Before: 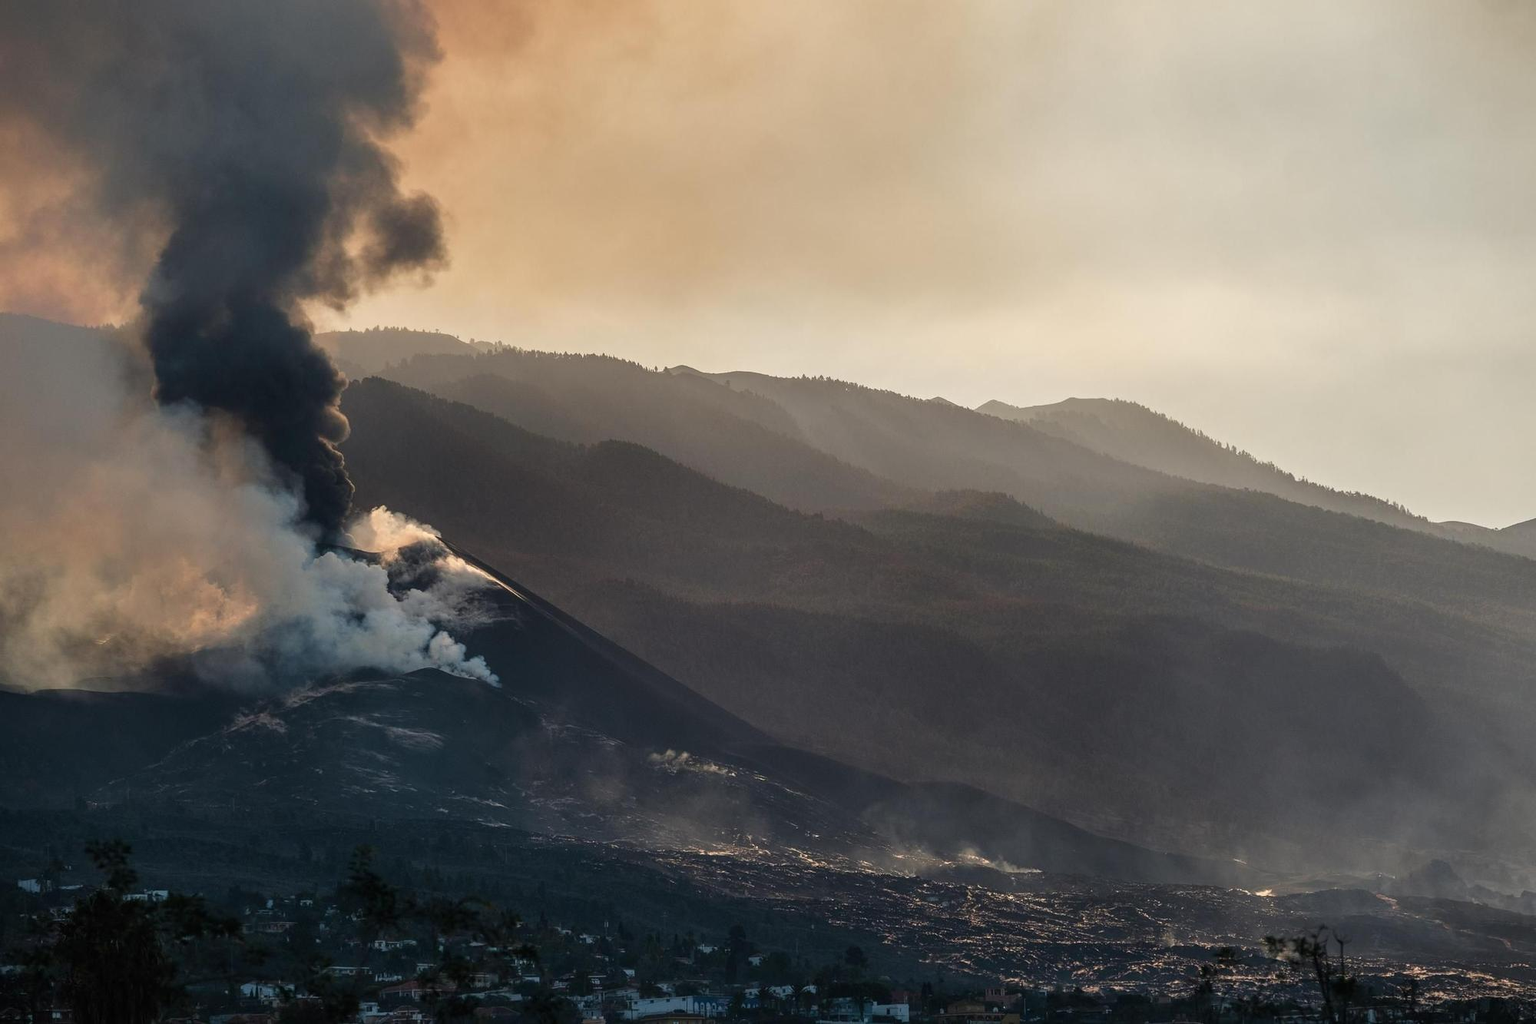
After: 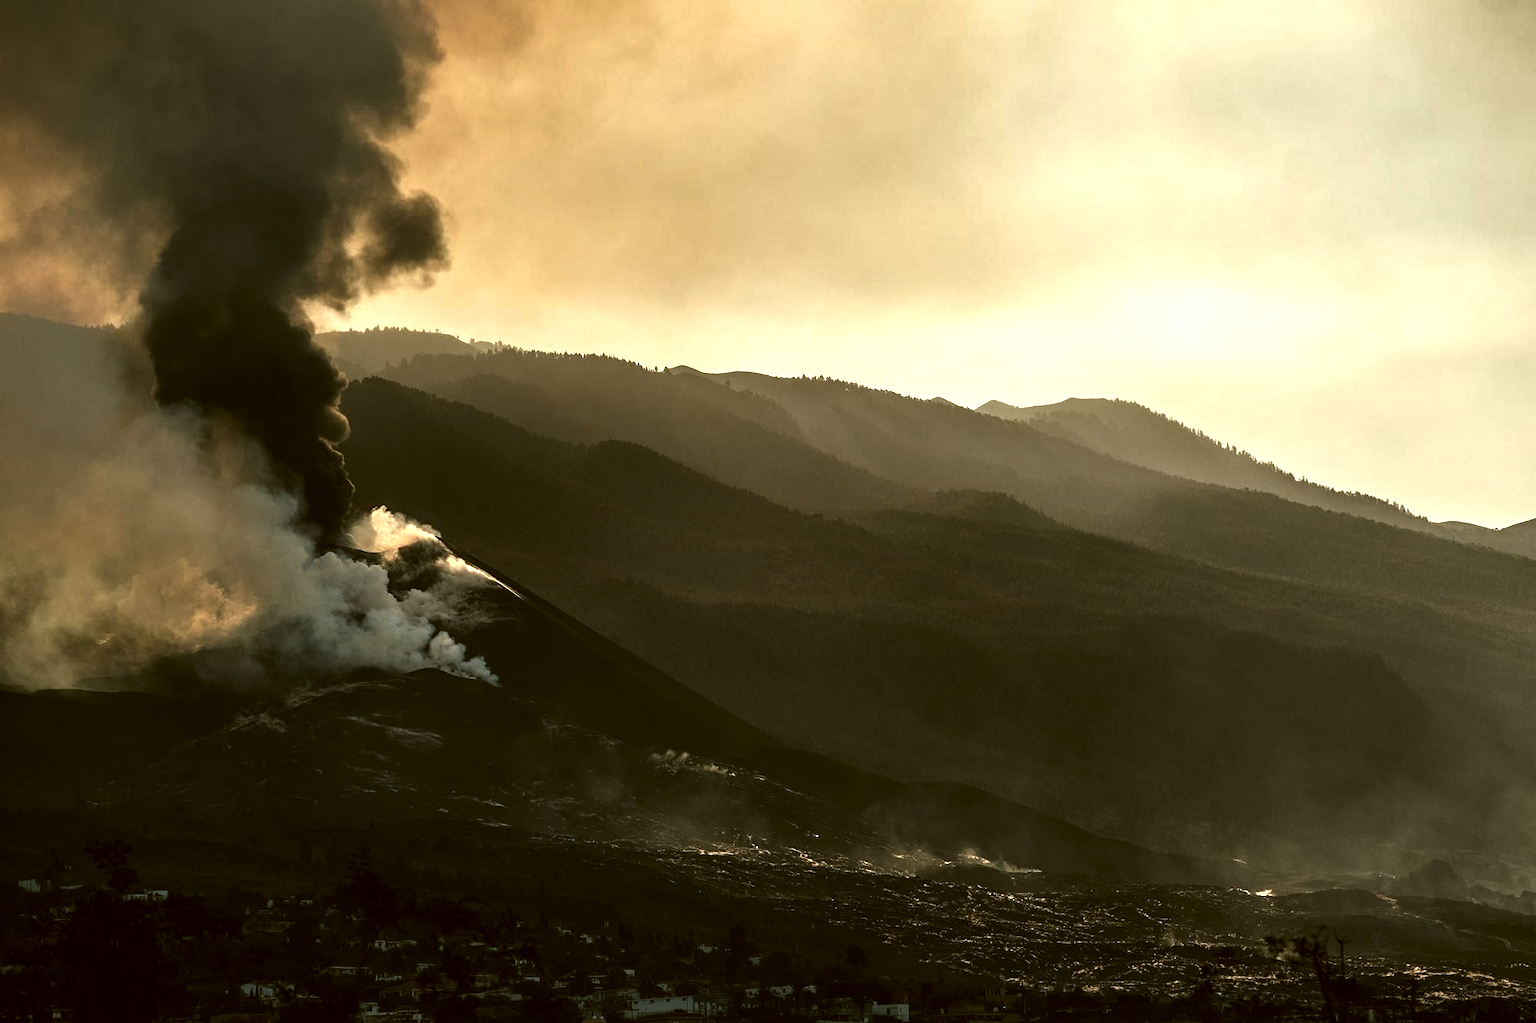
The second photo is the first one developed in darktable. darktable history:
levels: levels [0, 0.618, 1]
color correction: highlights a* -1.54, highlights b* 10.2, shadows a* 0.48, shadows b* 19.03
exposure: black level correction 0, exposure 0.7 EV, compensate exposure bias true, compensate highlight preservation false
